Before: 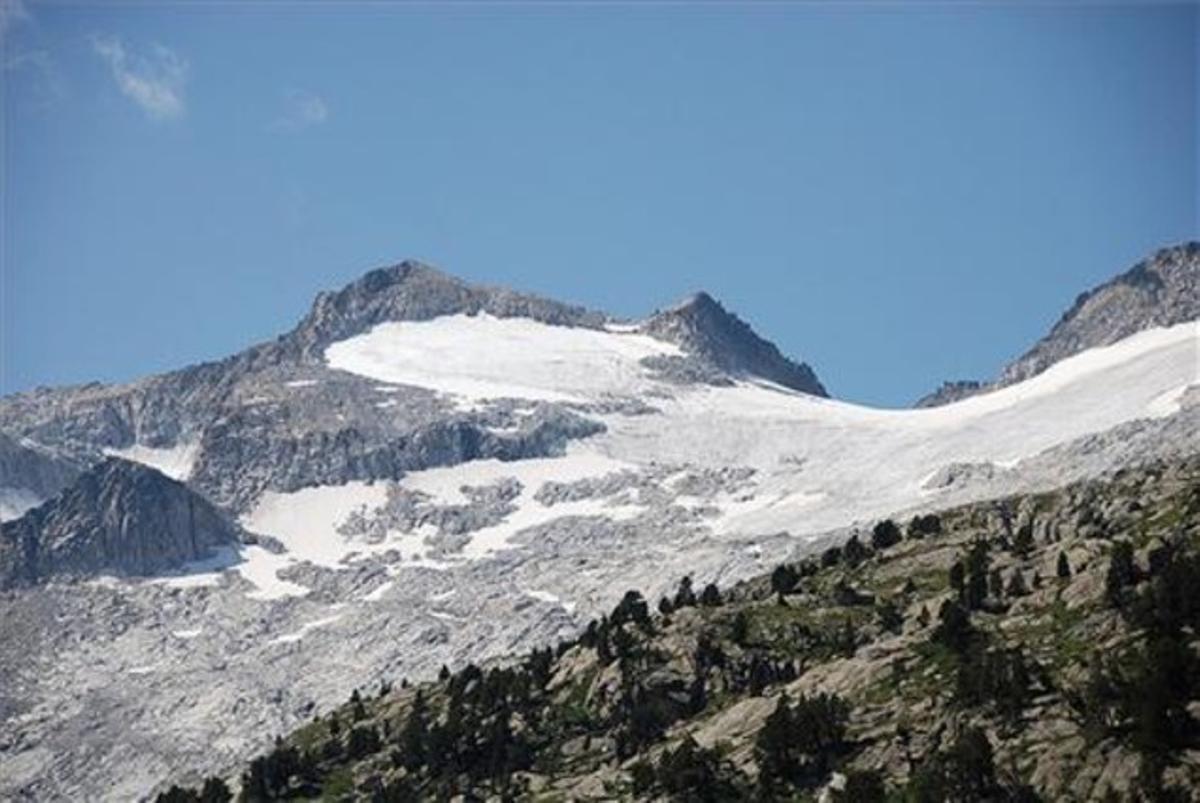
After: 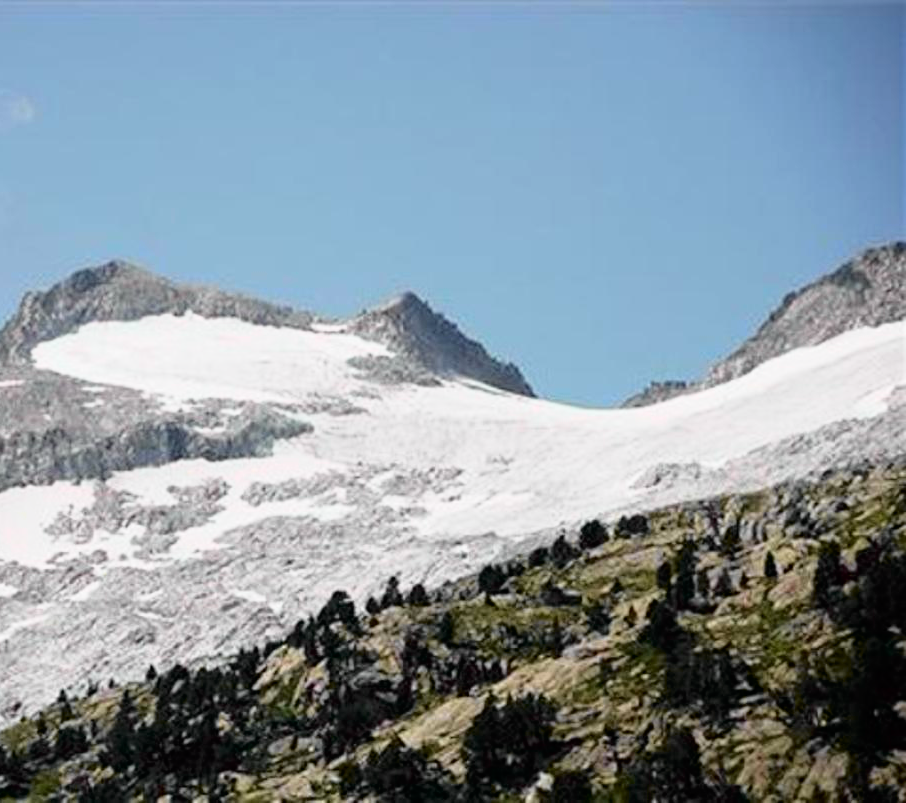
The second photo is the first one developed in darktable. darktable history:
tone curve: curves: ch0 [(0, 0) (0.062, 0.023) (0.168, 0.142) (0.359, 0.419) (0.469, 0.544) (0.634, 0.722) (0.839, 0.909) (0.998, 0.978)]; ch1 [(0, 0) (0.437, 0.408) (0.472, 0.47) (0.502, 0.504) (0.527, 0.546) (0.568, 0.619) (0.608, 0.665) (0.669, 0.748) (0.859, 0.899) (1, 1)]; ch2 [(0, 0) (0.33, 0.301) (0.421, 0.443) (0.473, 0.498) (0.509, 0.5) (0.535, 0.564) (0.575, 0.625) (0.608, 0.667) (1, 1)], color space Lab, independent channels
crop and rotate: left 24.477%
